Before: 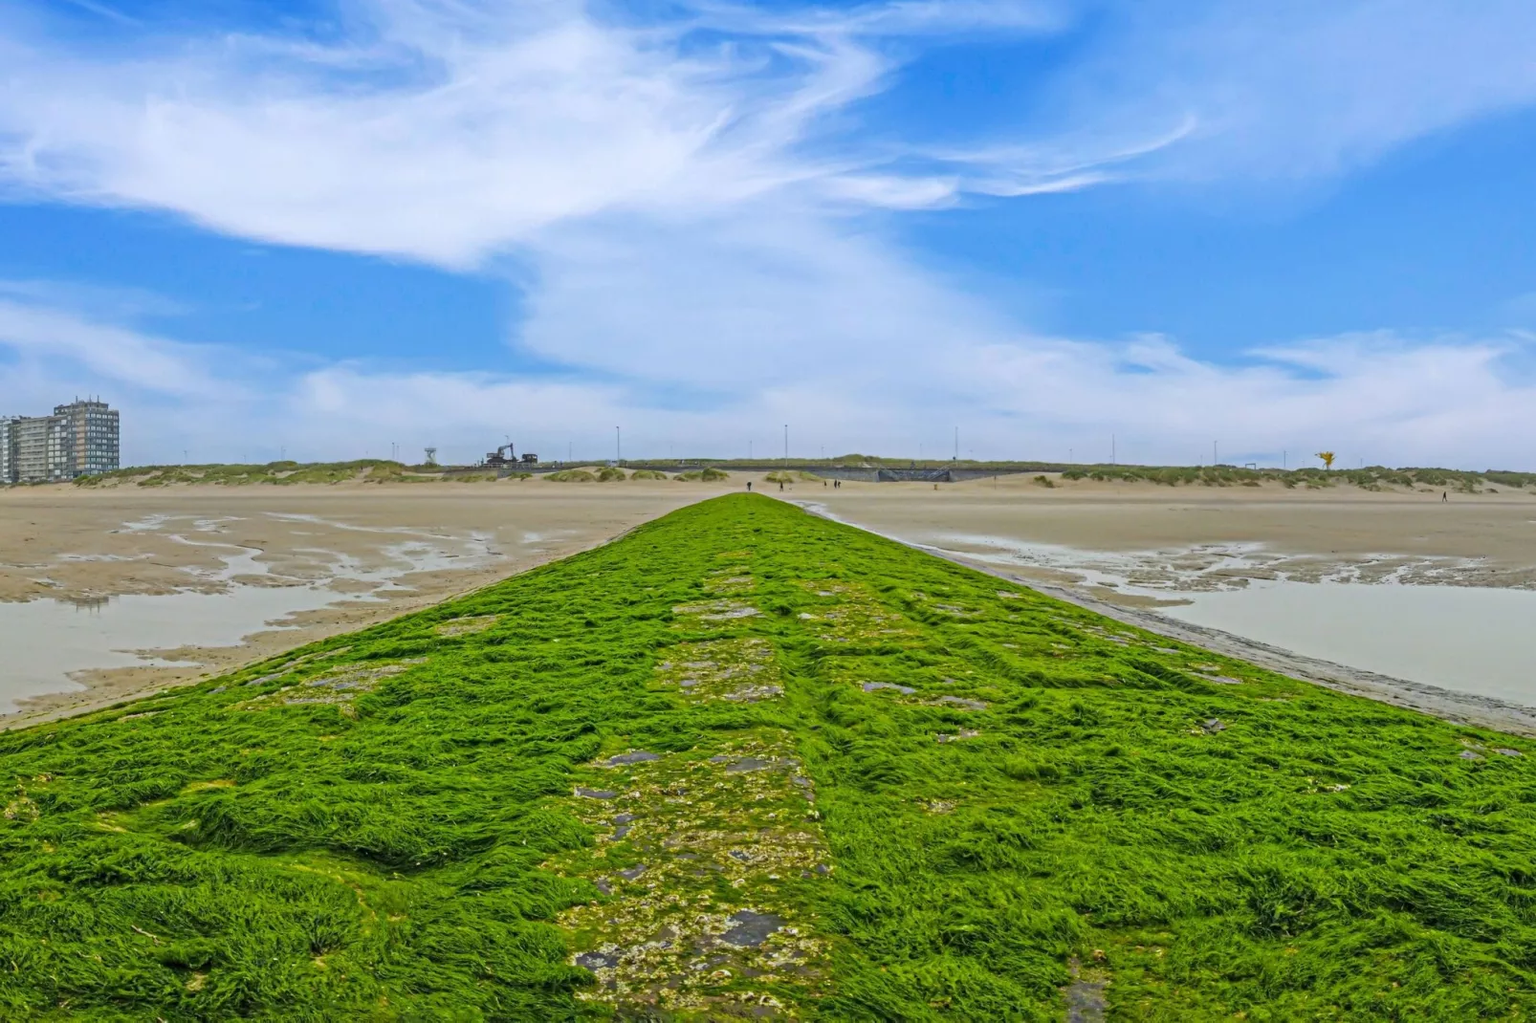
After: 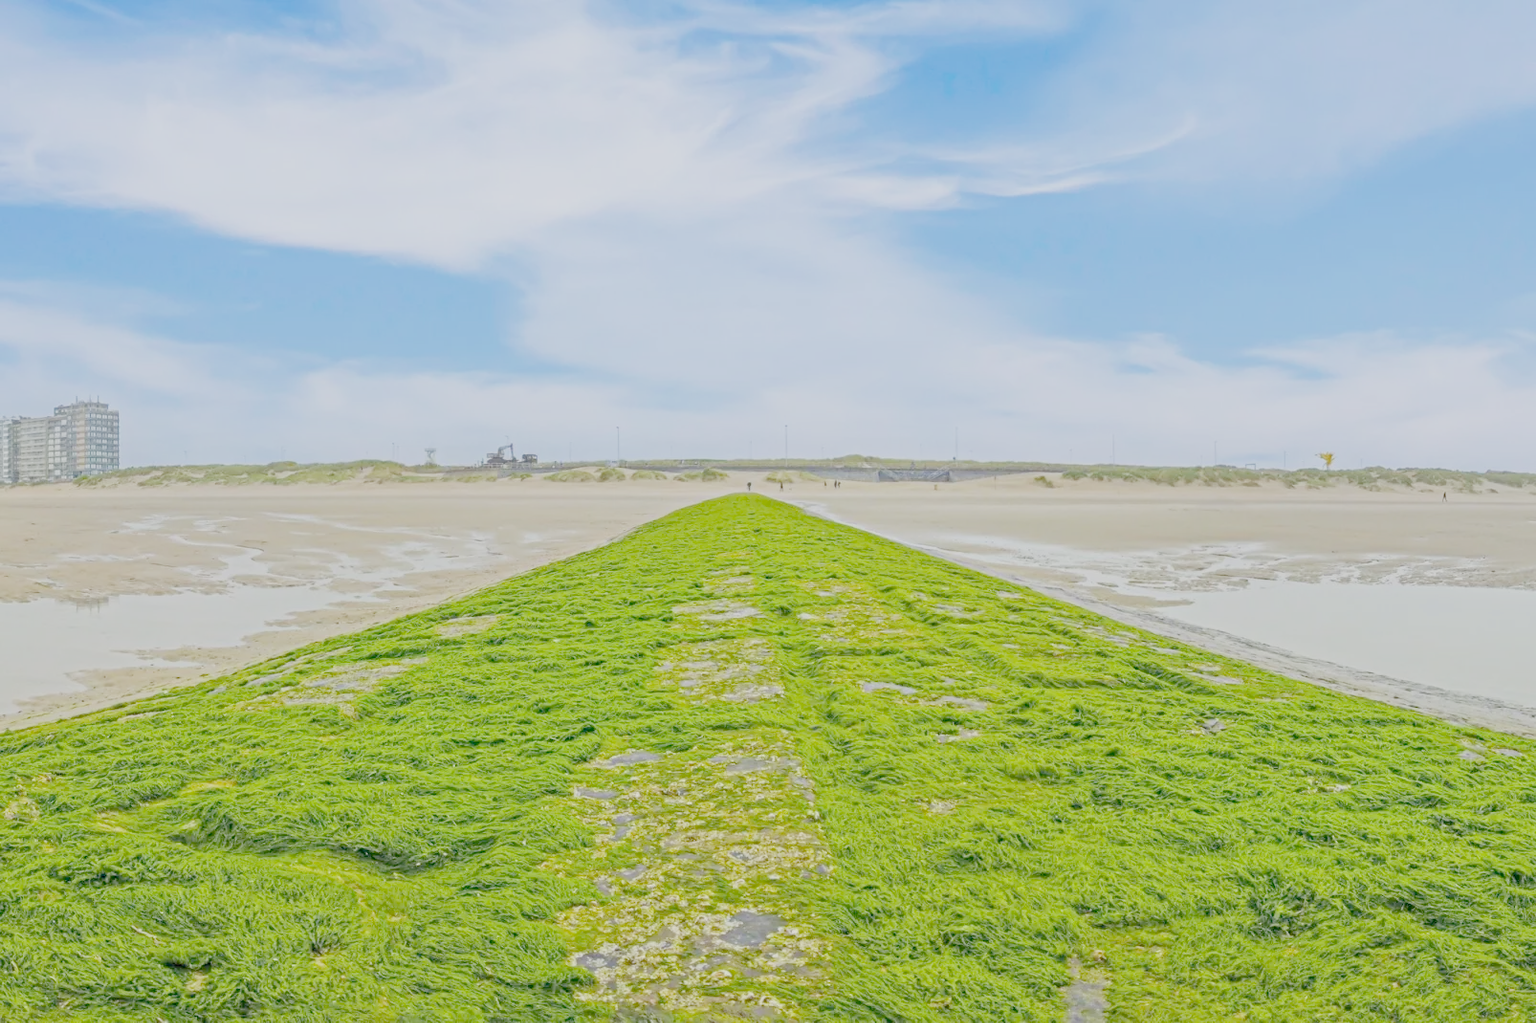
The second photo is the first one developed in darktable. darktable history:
filmic rgb: white relative exposure 3.85 EV, hardness 4.3
rotate and perspective: crop left 0, crop top 0
